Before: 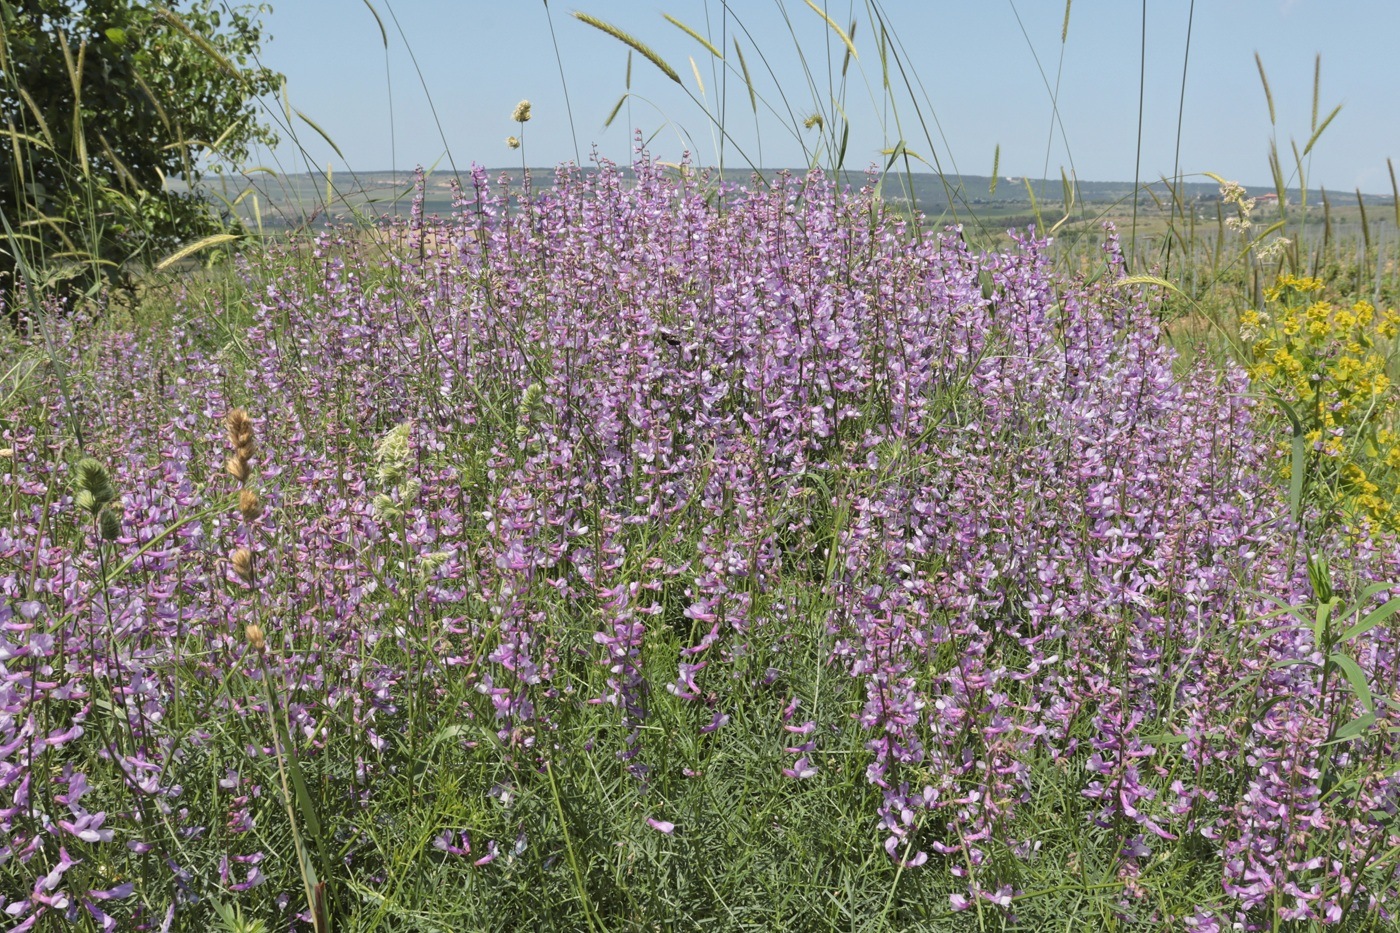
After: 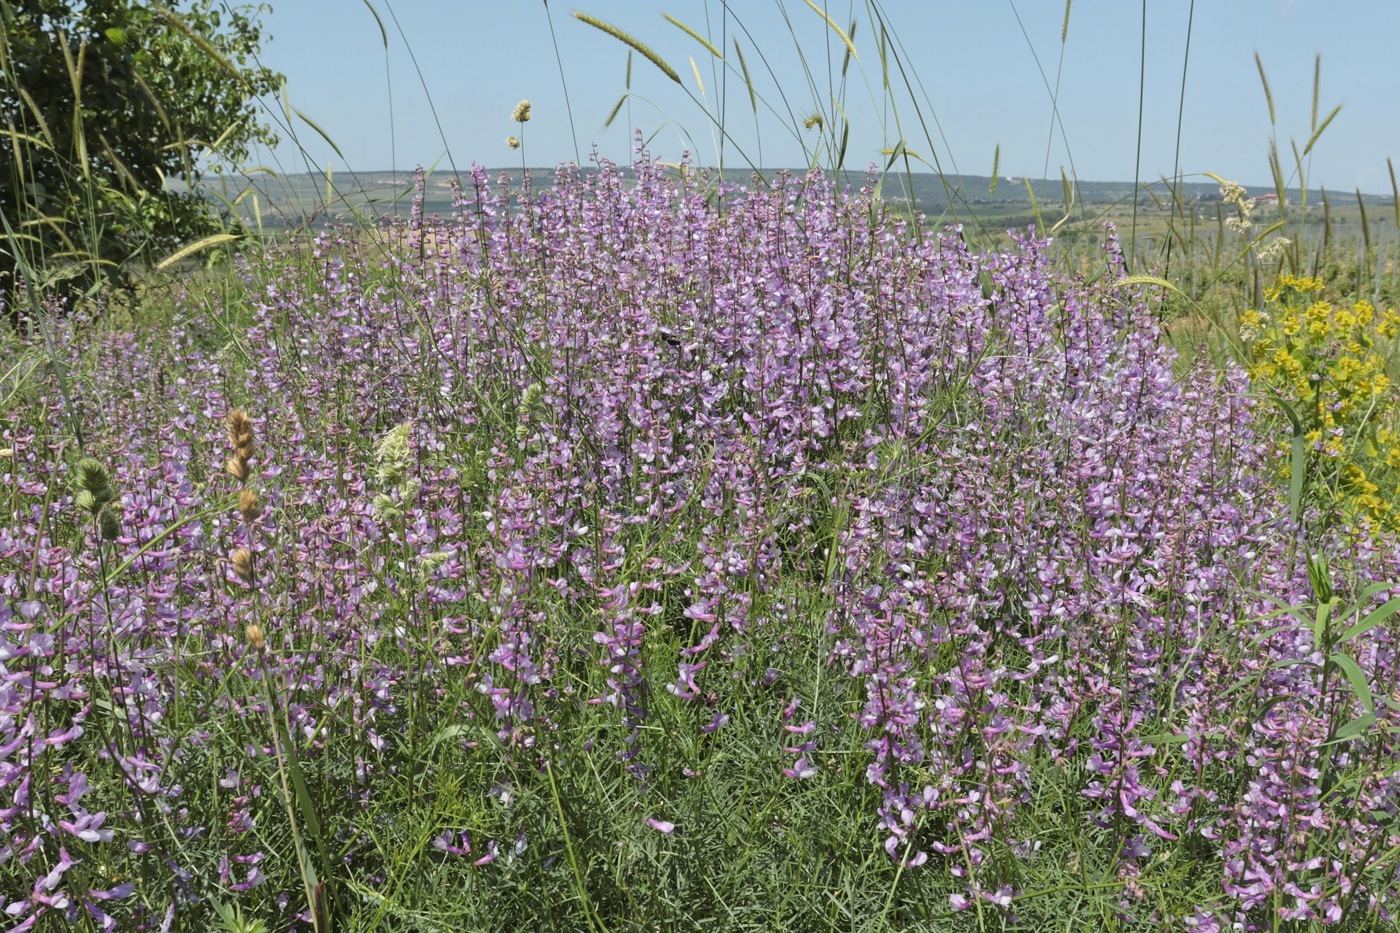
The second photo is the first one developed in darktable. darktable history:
white balance: red 0.978, blue 0.999
levels: mode automatic, gray 50.8%
